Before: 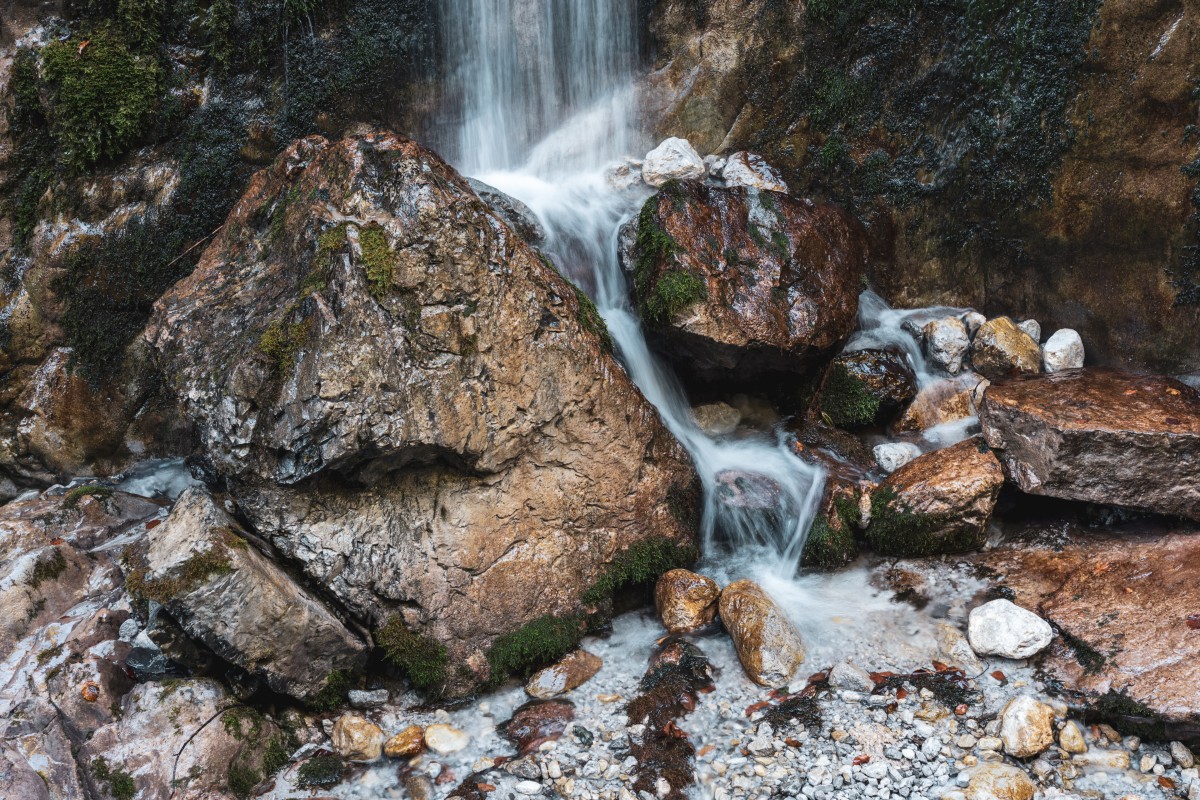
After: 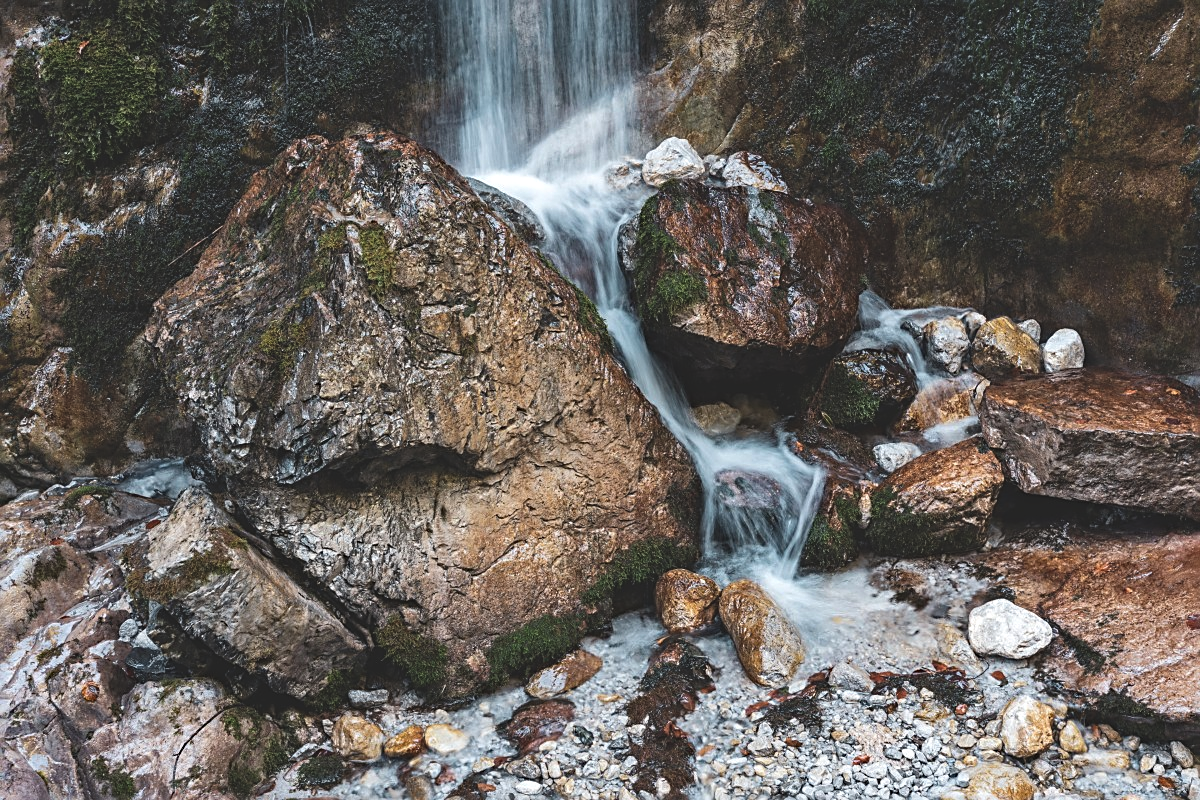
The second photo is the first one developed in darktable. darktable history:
exposure: black level correction -0.015, compensate highlight preservation false
tone equalizer: on, module defaults
haze removal: strength 0.297, distance 0.247, compatibility mode true, adaptive false
sharpen: on, module defaults
